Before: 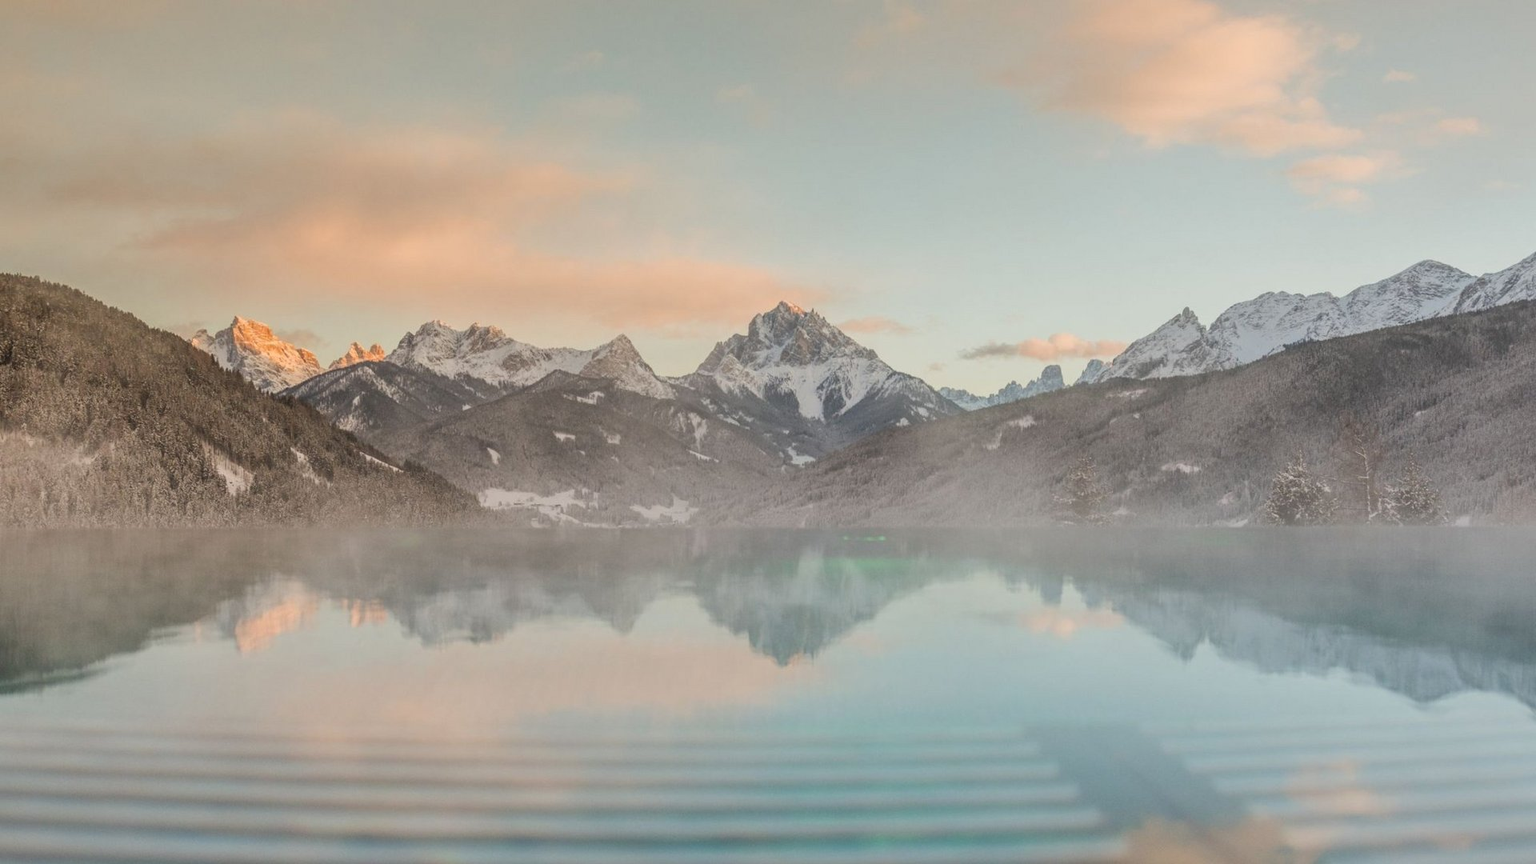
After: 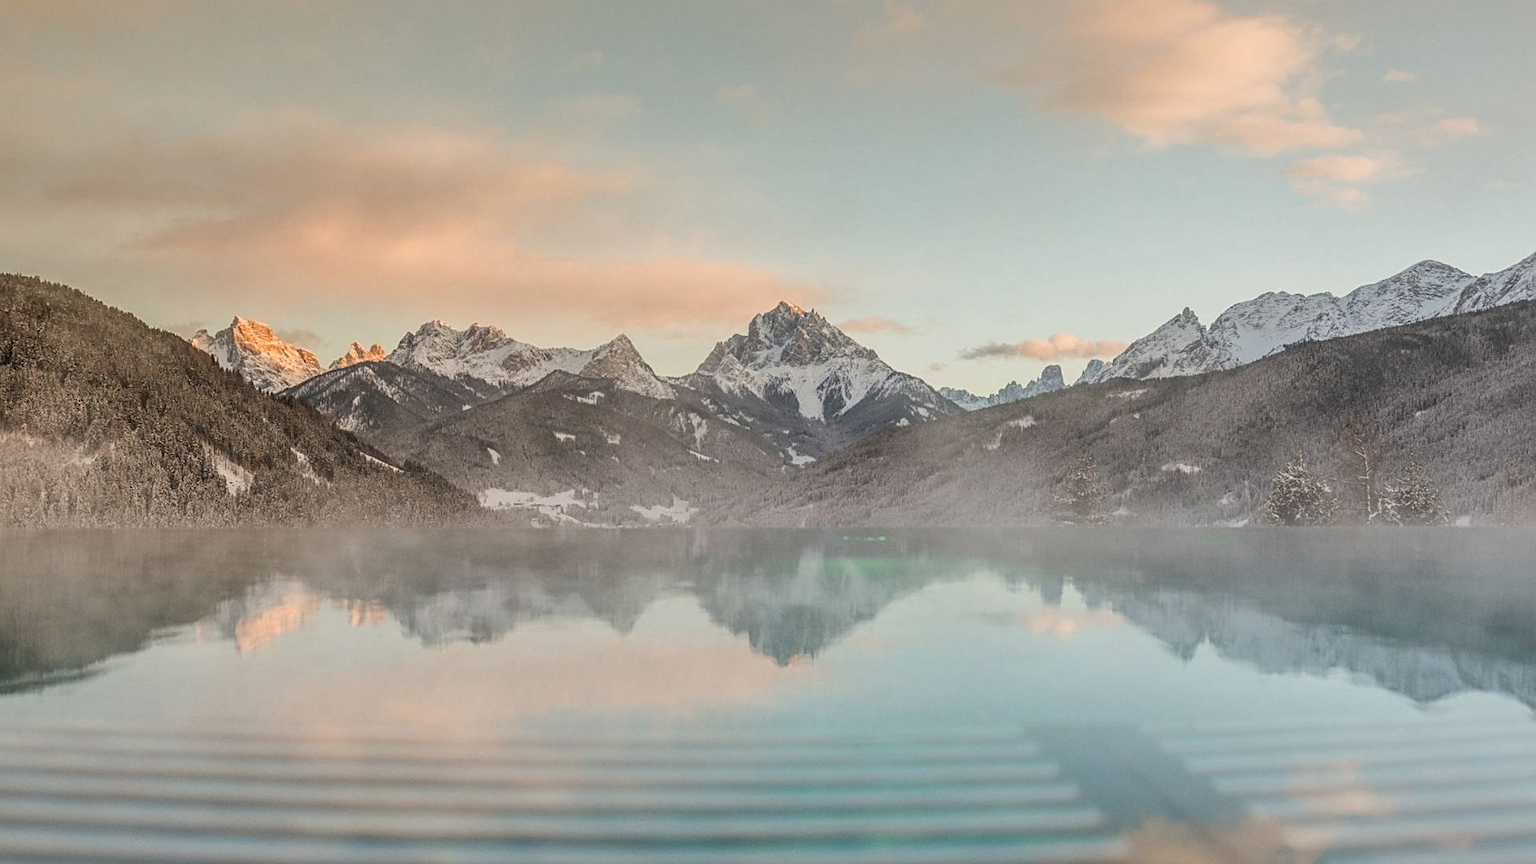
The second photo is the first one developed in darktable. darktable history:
sharpen: on, module defaults
local contrast: detail 130%
shadows and highlights: shadows 25.16, highlights -24.36
